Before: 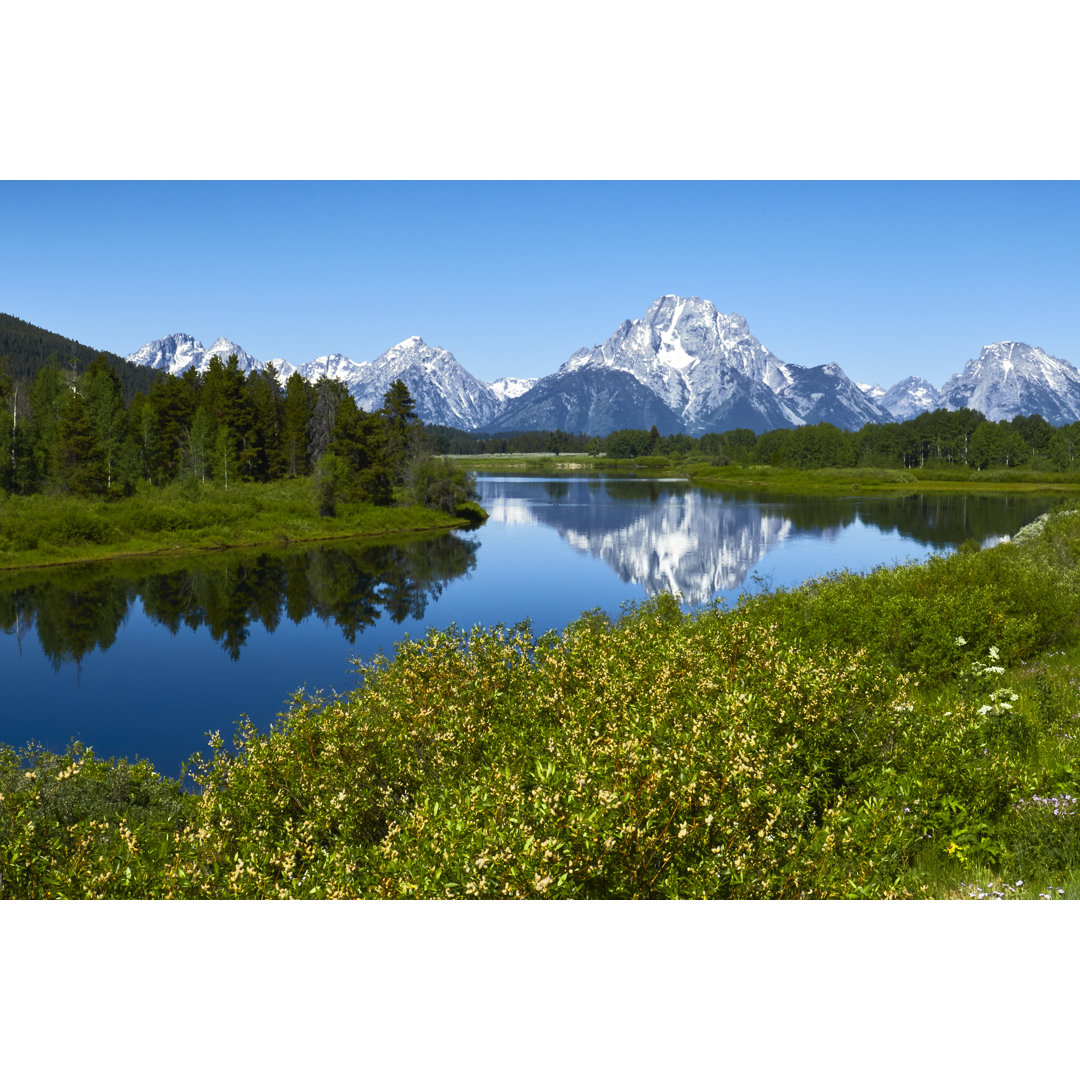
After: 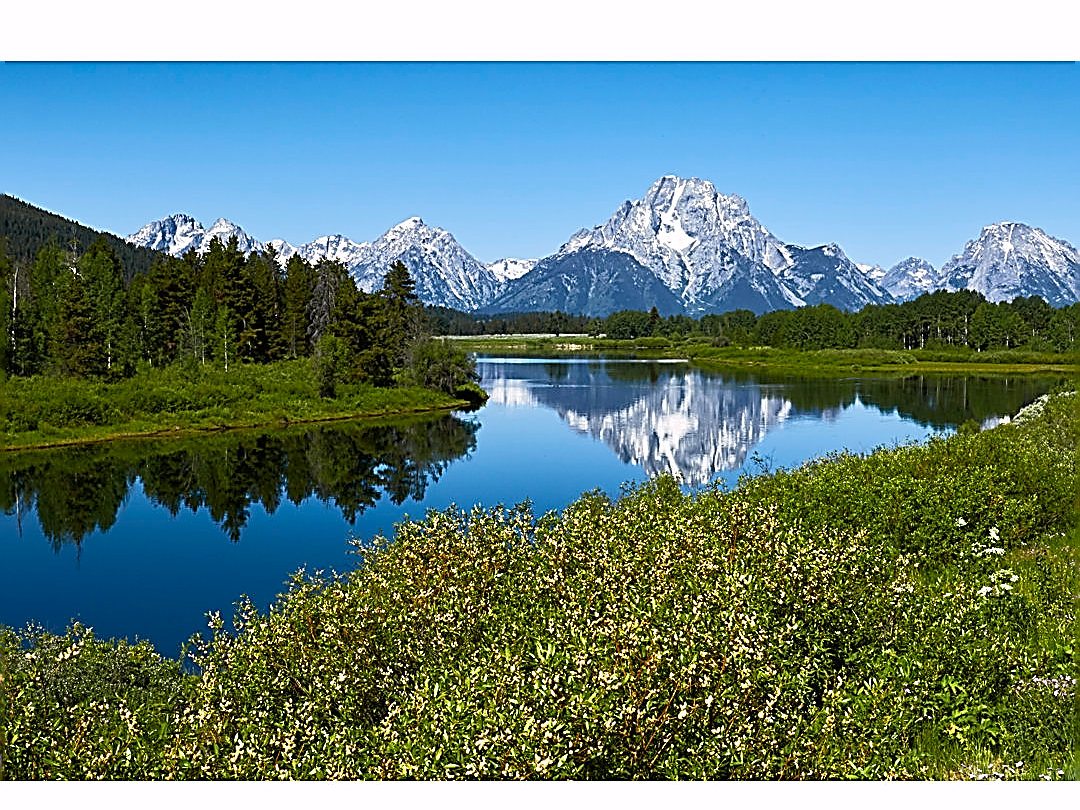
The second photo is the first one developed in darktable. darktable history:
crop: top 11.031%, bottom 13.935%
color correction: highlights a* 3.14, highlights b* -1.54, shadows a* -0.052, shadows b* 2.39, saturation 0.985
sharpen: amount 1.996
